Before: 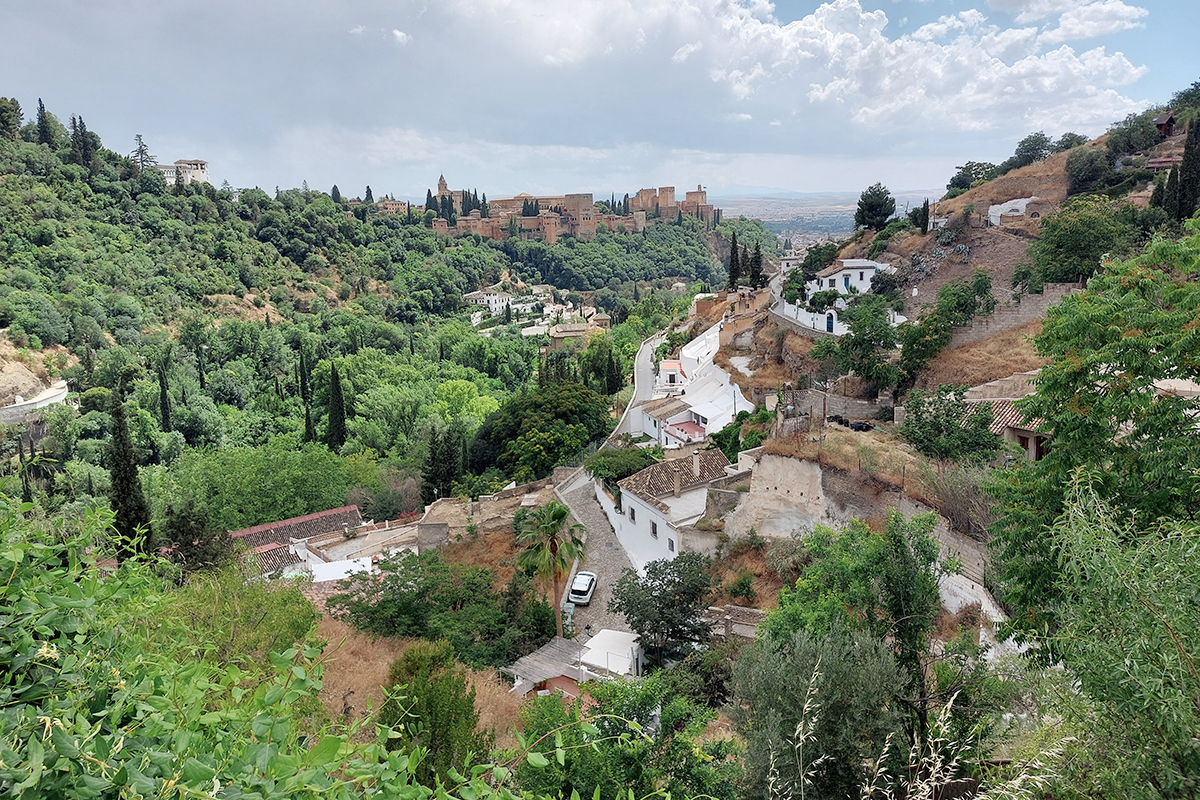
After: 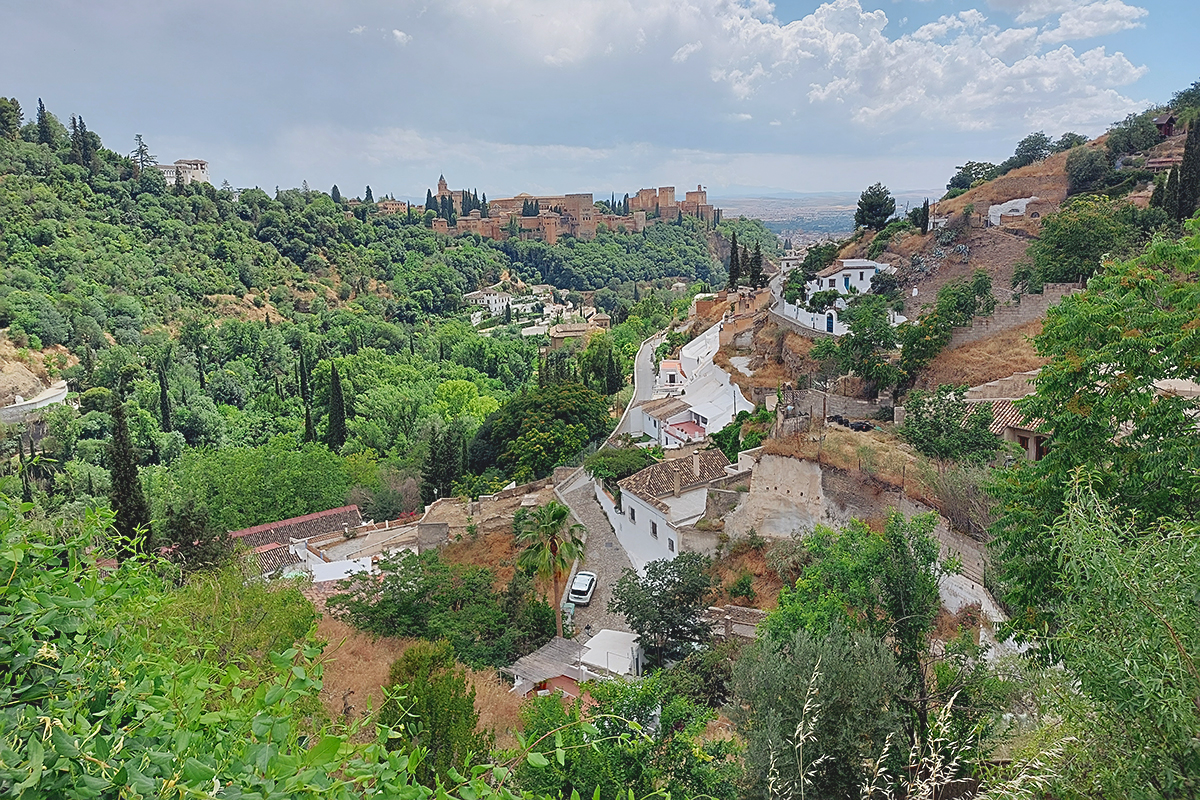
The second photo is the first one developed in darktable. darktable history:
sharpen: on, module defaults
contrast brightness saturation: contrast -0.19, saturation 0.19
